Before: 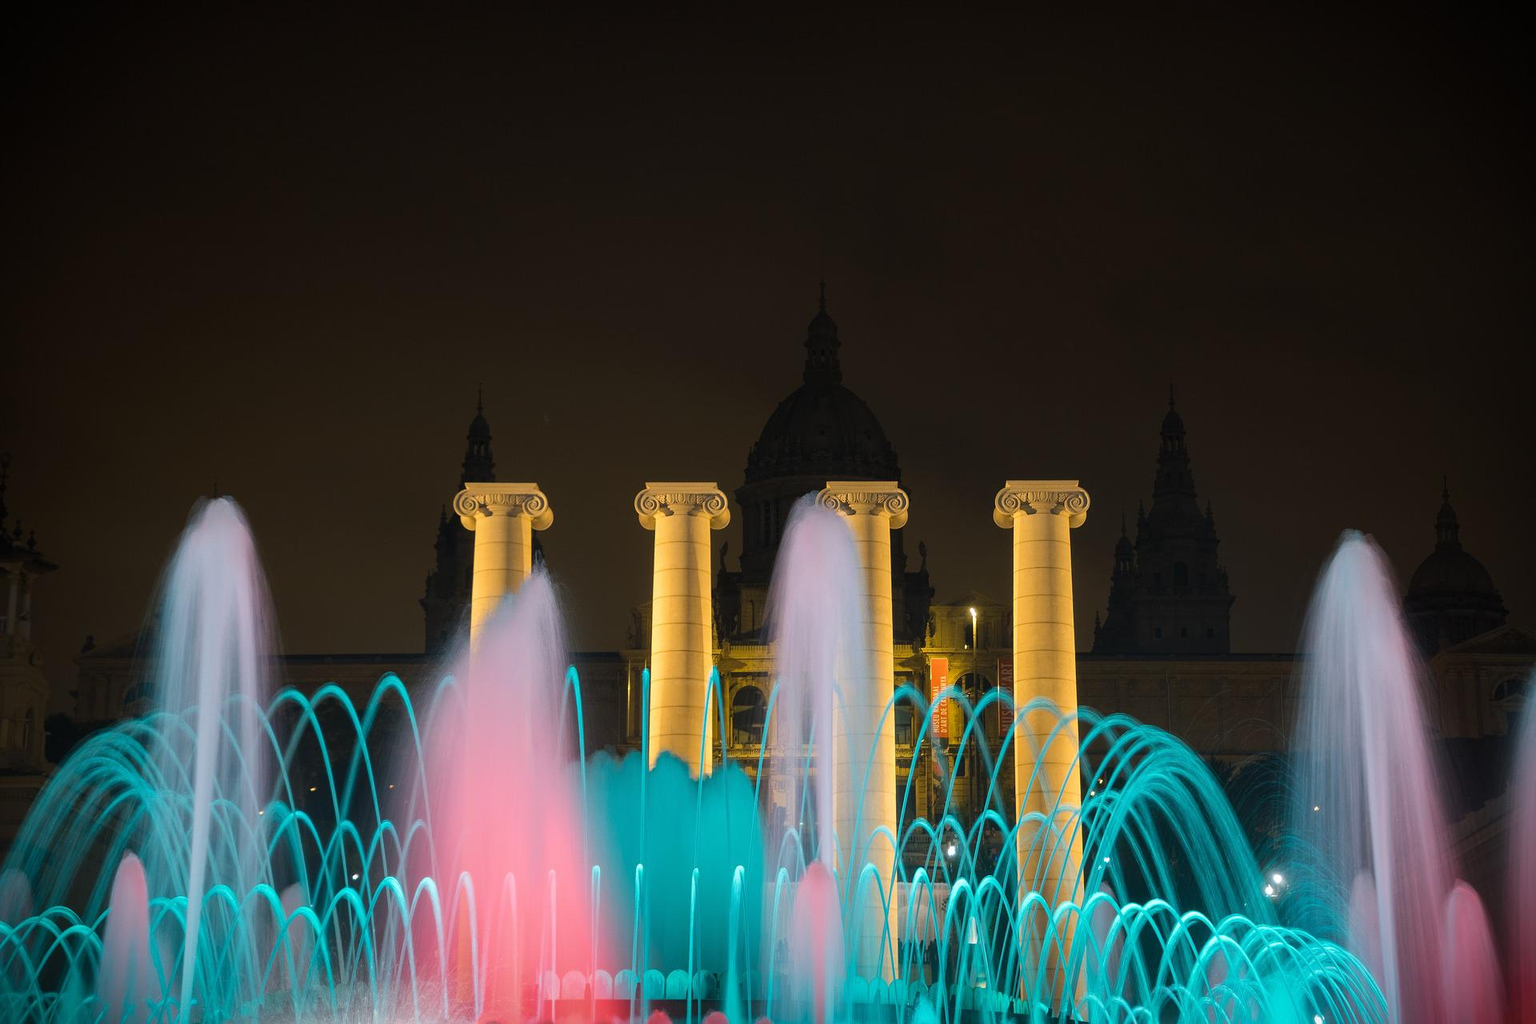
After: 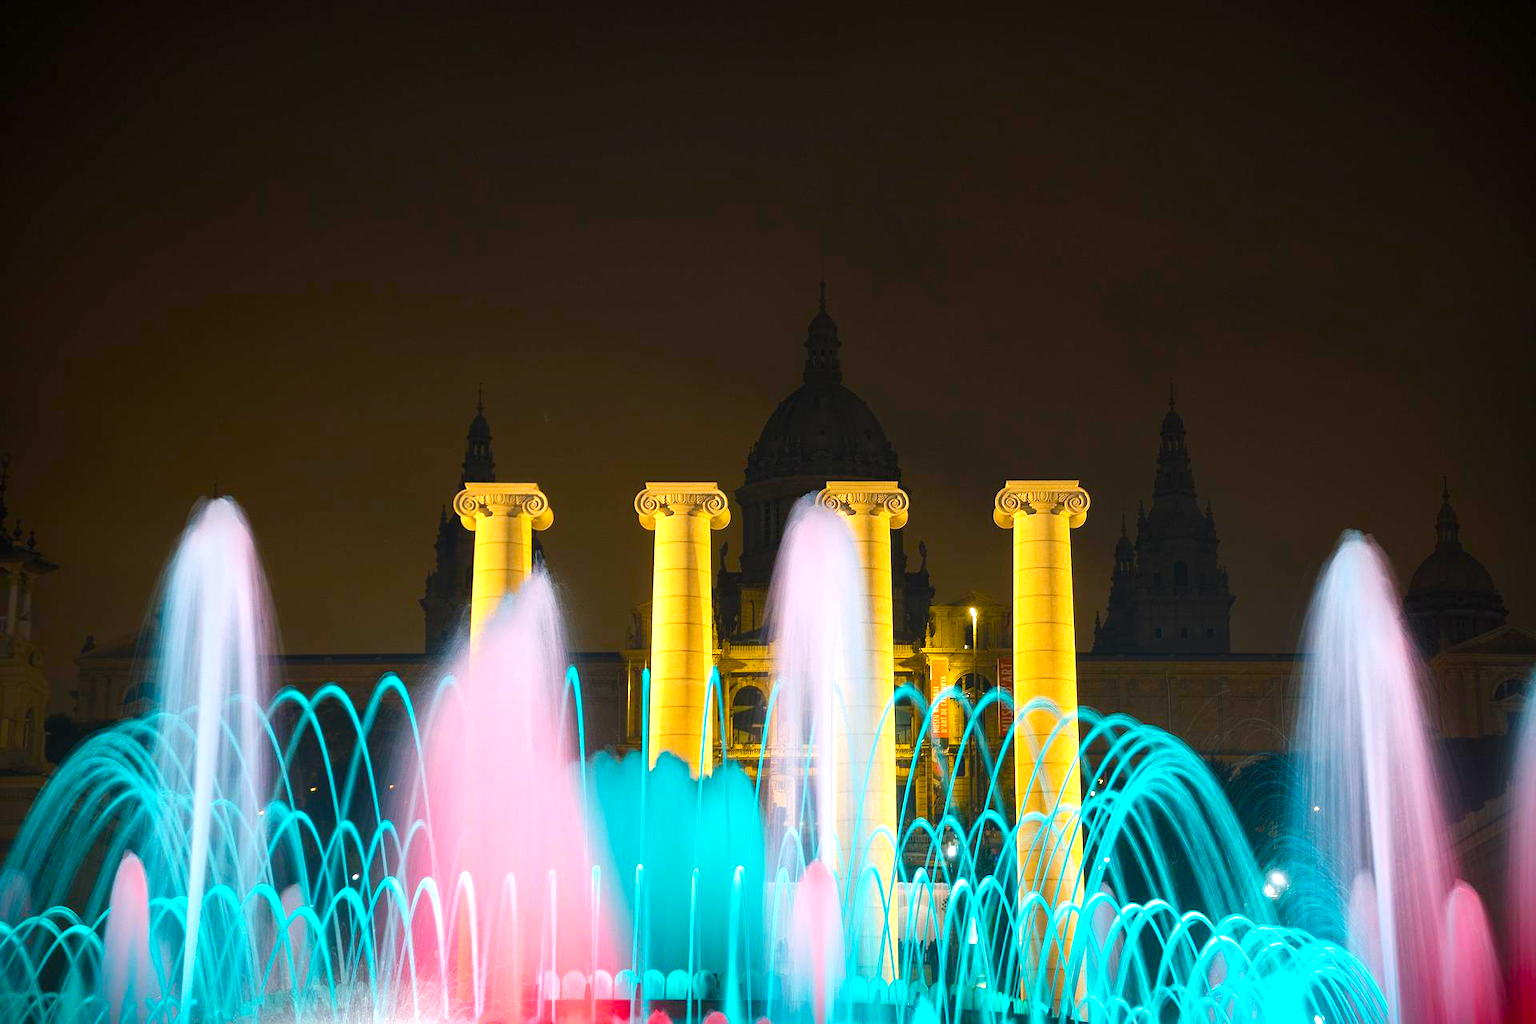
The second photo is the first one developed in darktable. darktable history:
color balance rgb: perceptual saturation grading › global saturation 35.065%, perceptual saturation grading › highlights -25.634%, perceptual saturation grading › shadows 26.073%, global vibrance 14.761%
exposure: black level correction 0, exposure 0.949 EV, compensate exposure bias true, compensate highlight preservation false
tone equalizer: on, module defaults
tone curve: curves: ch0 [(0, 0) (0.08, 0.069) (0.4, 0.391) (0.6, 0.609) (0.92, 0.93) (1, 1)], preserve colors none
